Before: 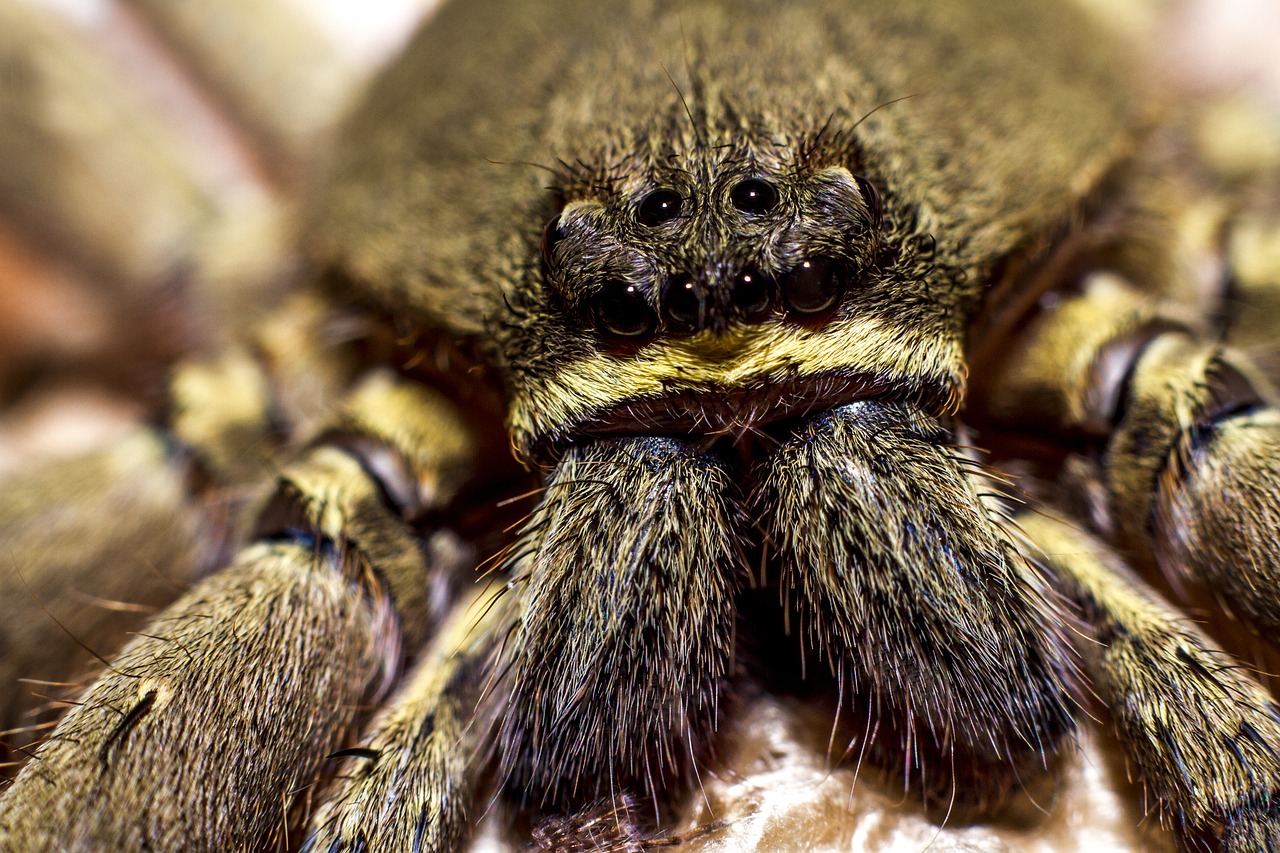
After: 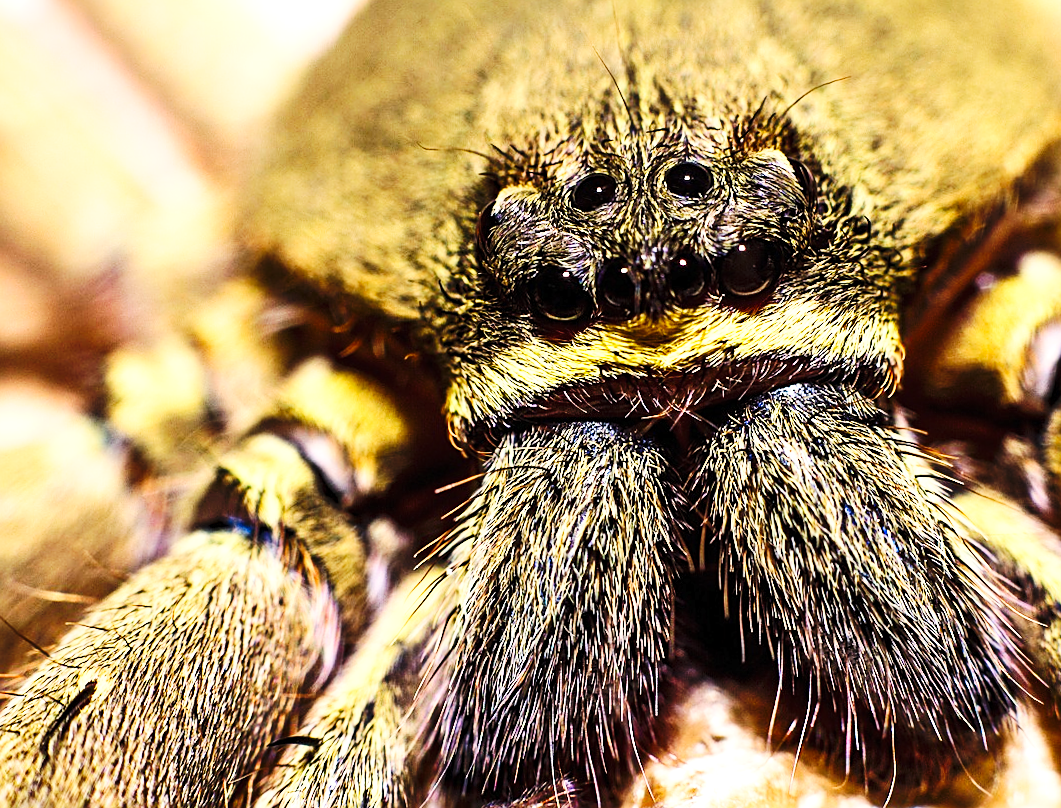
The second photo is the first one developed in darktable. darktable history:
sharpen: on, module defaults
base curve: curves: ch0 [(0, 0) (0.036, 0.025) (0.121, 0.166) (0.206, 0.329) (0.605, 0.79) (1, 1)], exposure shift 0.01, preserve colors none
crop and rotate: angle 0.631°, left 4.219%, top 1.02%, right 11.449%, bottom 2.676%
exposure: exposure 0.557 EV, compensate highlight preservation false
contrast brightness saturation: contrast 0.203, brightness 0.167, saturation 0.216
color correction: highlights b* 3
